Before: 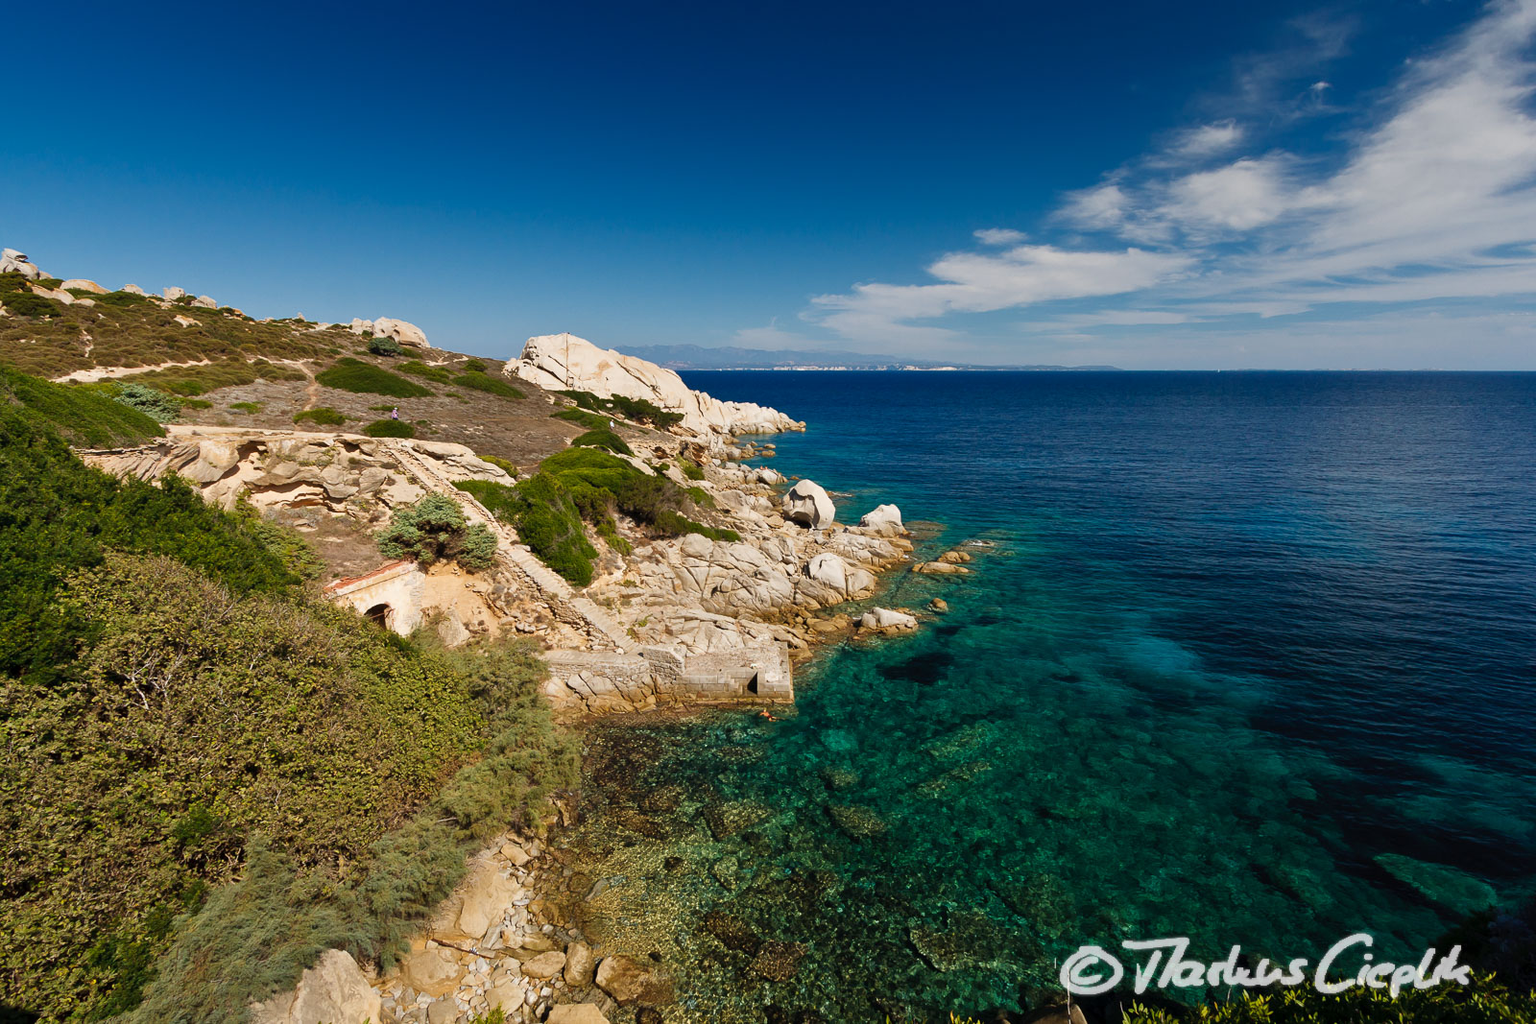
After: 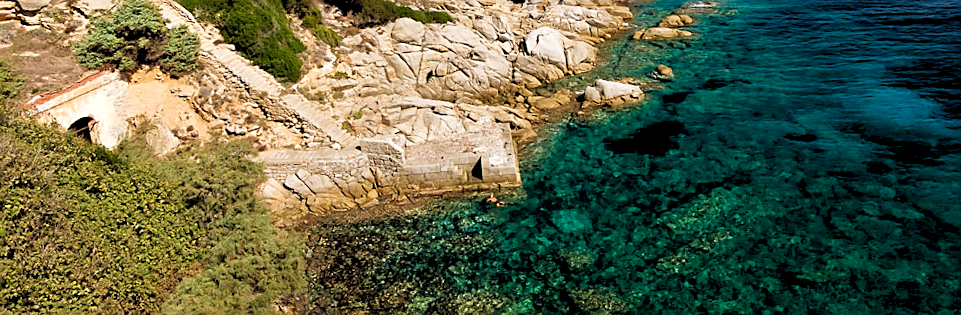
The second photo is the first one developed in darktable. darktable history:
rotate and perspective: rotation -4.57°, crop left 0.054, crop right 0.944, crop top 0.087, crop bottom 0.914
velvia: on, module defaults
white balance: red 0.983, blue 1.036
shadows and highlights: shadows -10, white point adjustment 1.5, highlights 10
tone equalizer: on, module defaults
rgb levels: levels [[0.013, 0.434, 0.89], [0, 0.5, 1], [0, 0.5, 1]]
crop: left 18.091%, top 51.13%, right 17.525%, bottom 16.85%
sharpen: on, module defaults
